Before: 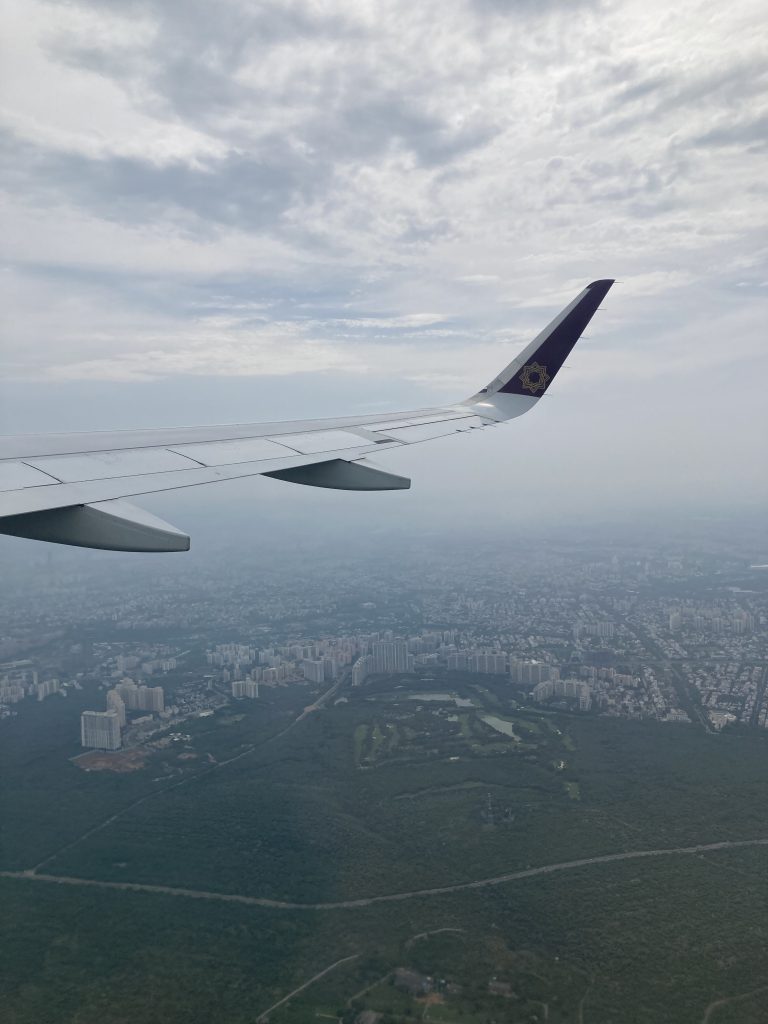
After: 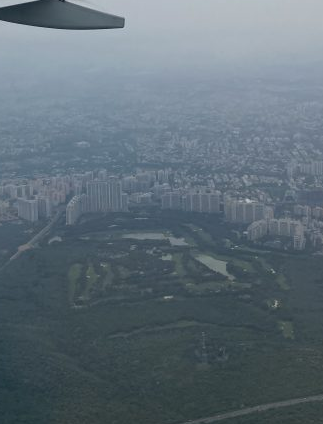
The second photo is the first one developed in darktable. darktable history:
crop: left 37.243%, top 45.074%, right 20.589%, bottom 13.505%
